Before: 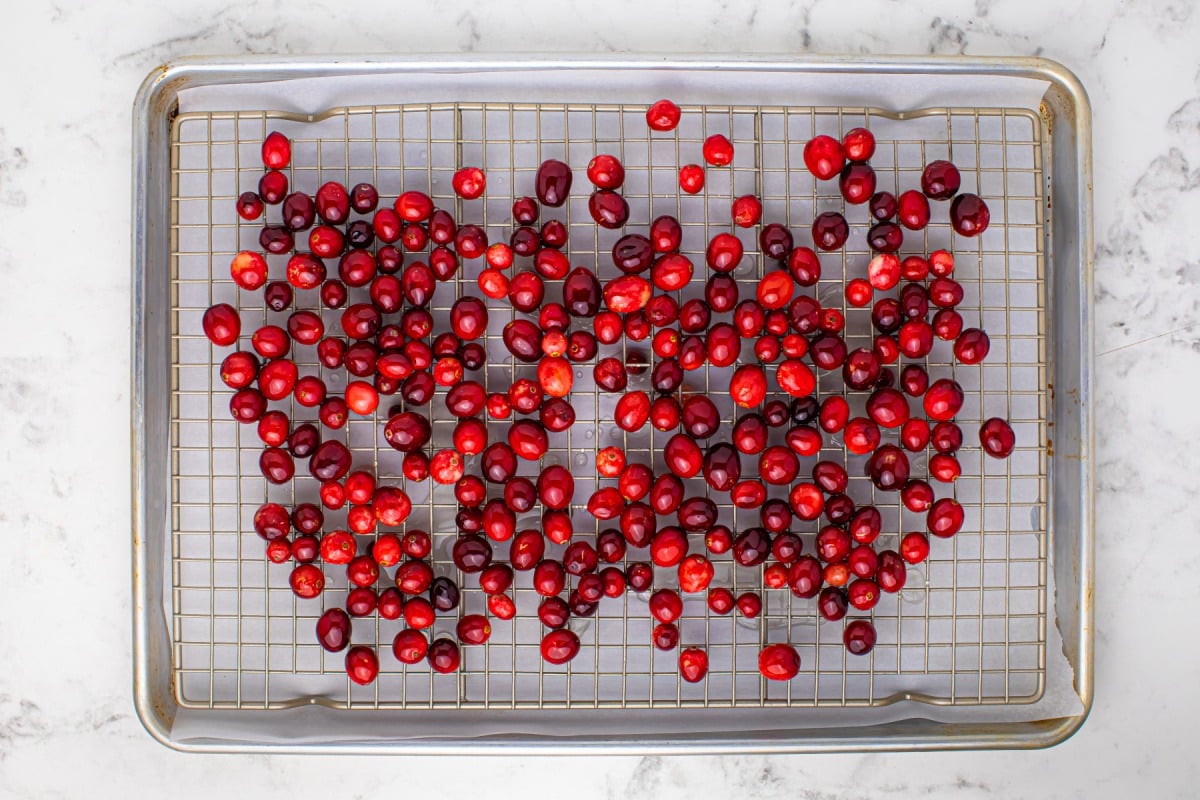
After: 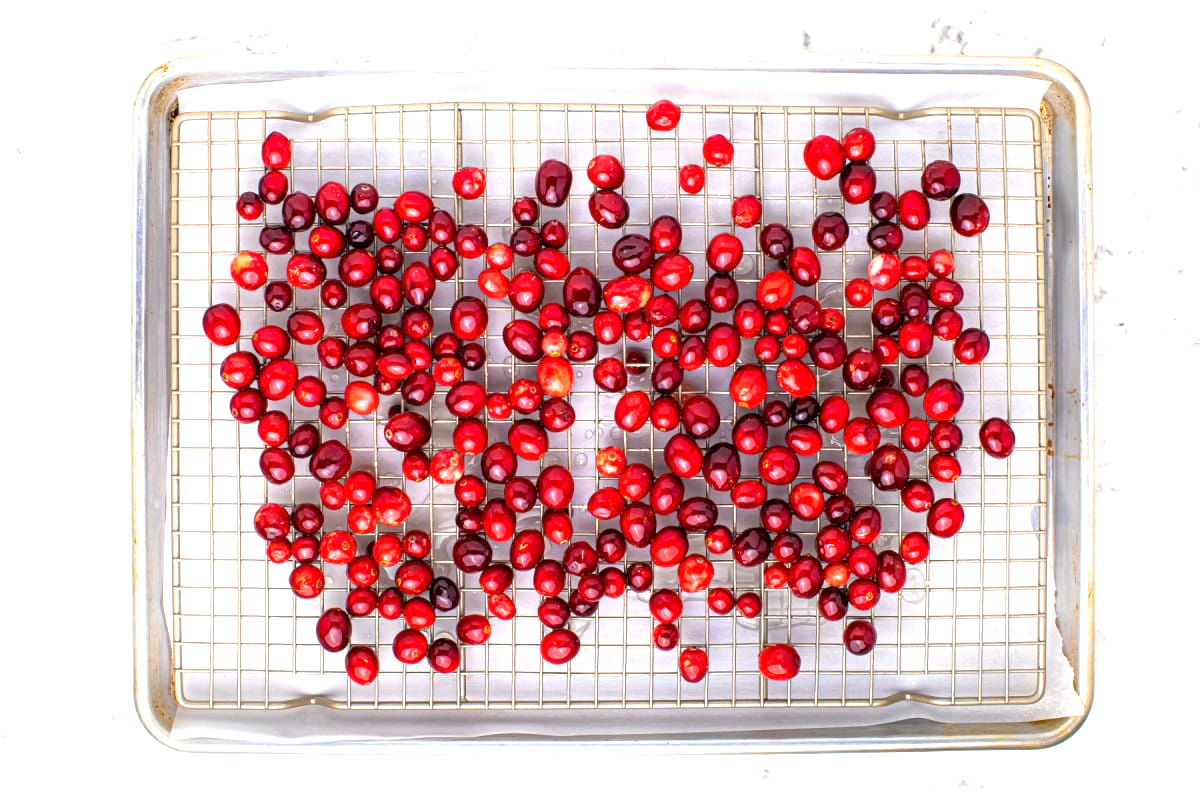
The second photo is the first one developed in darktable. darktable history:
exposure: black level correction 0.001, exposure 1.13 EV, compensate exposure bias true, compensate highlight preservation false
